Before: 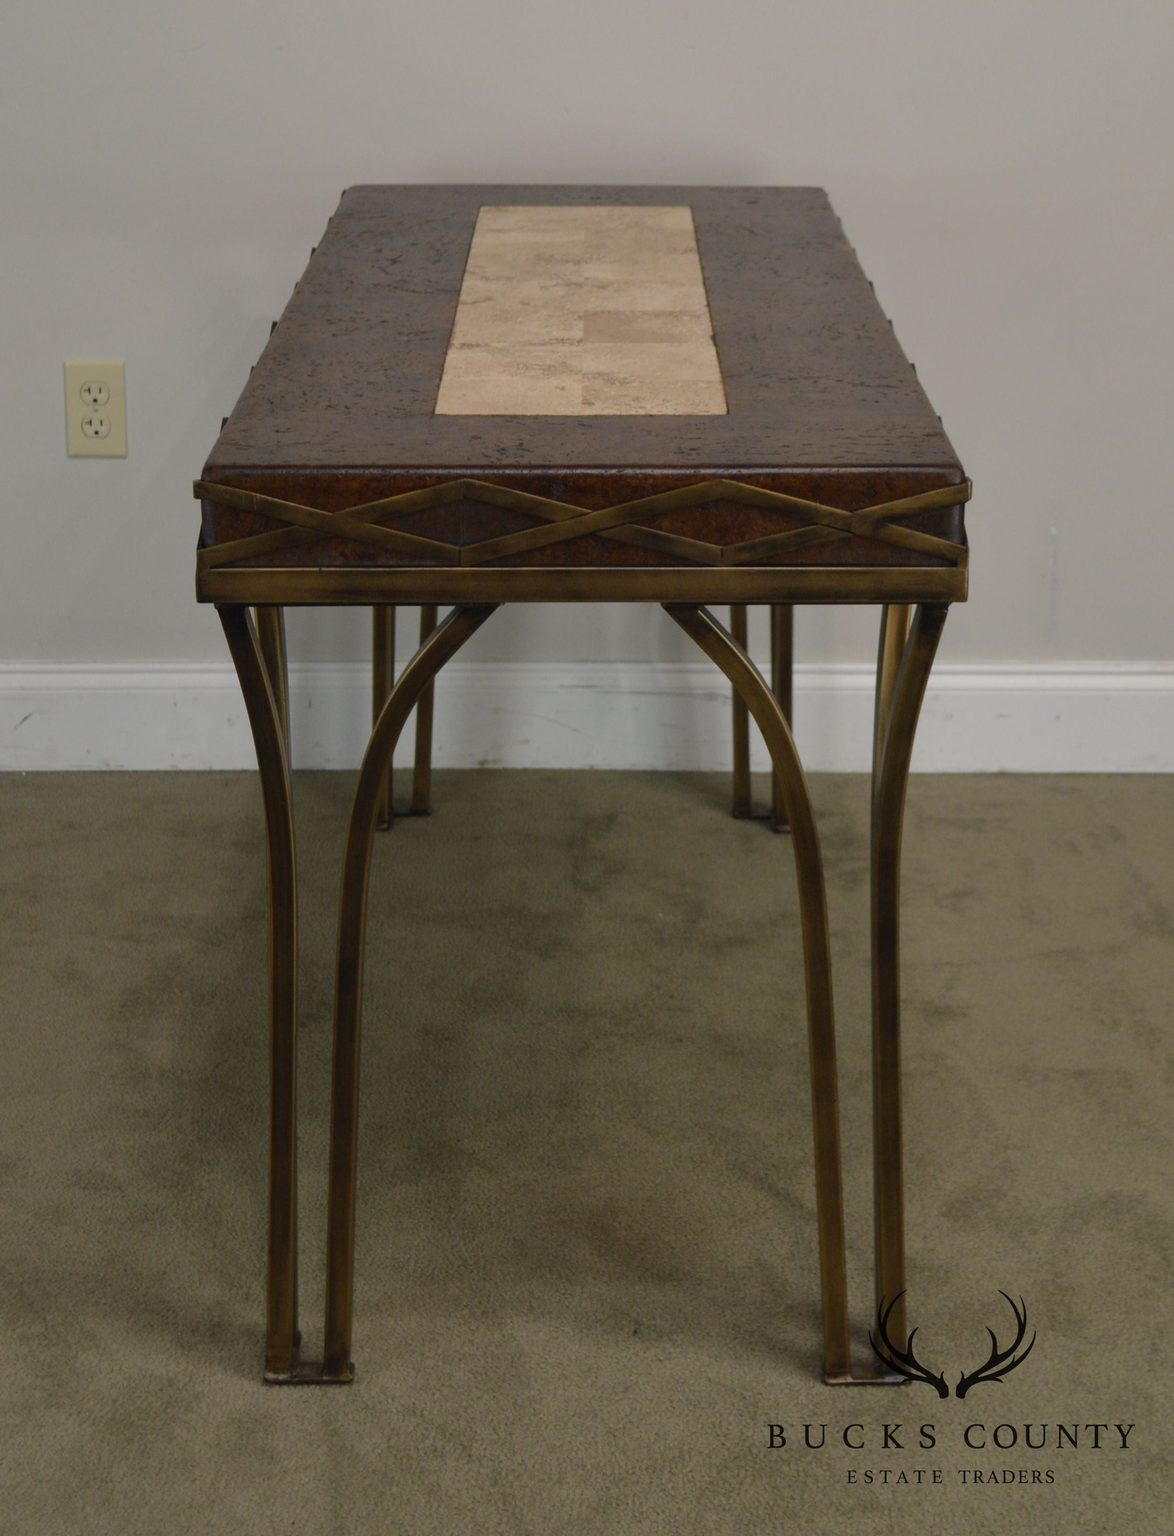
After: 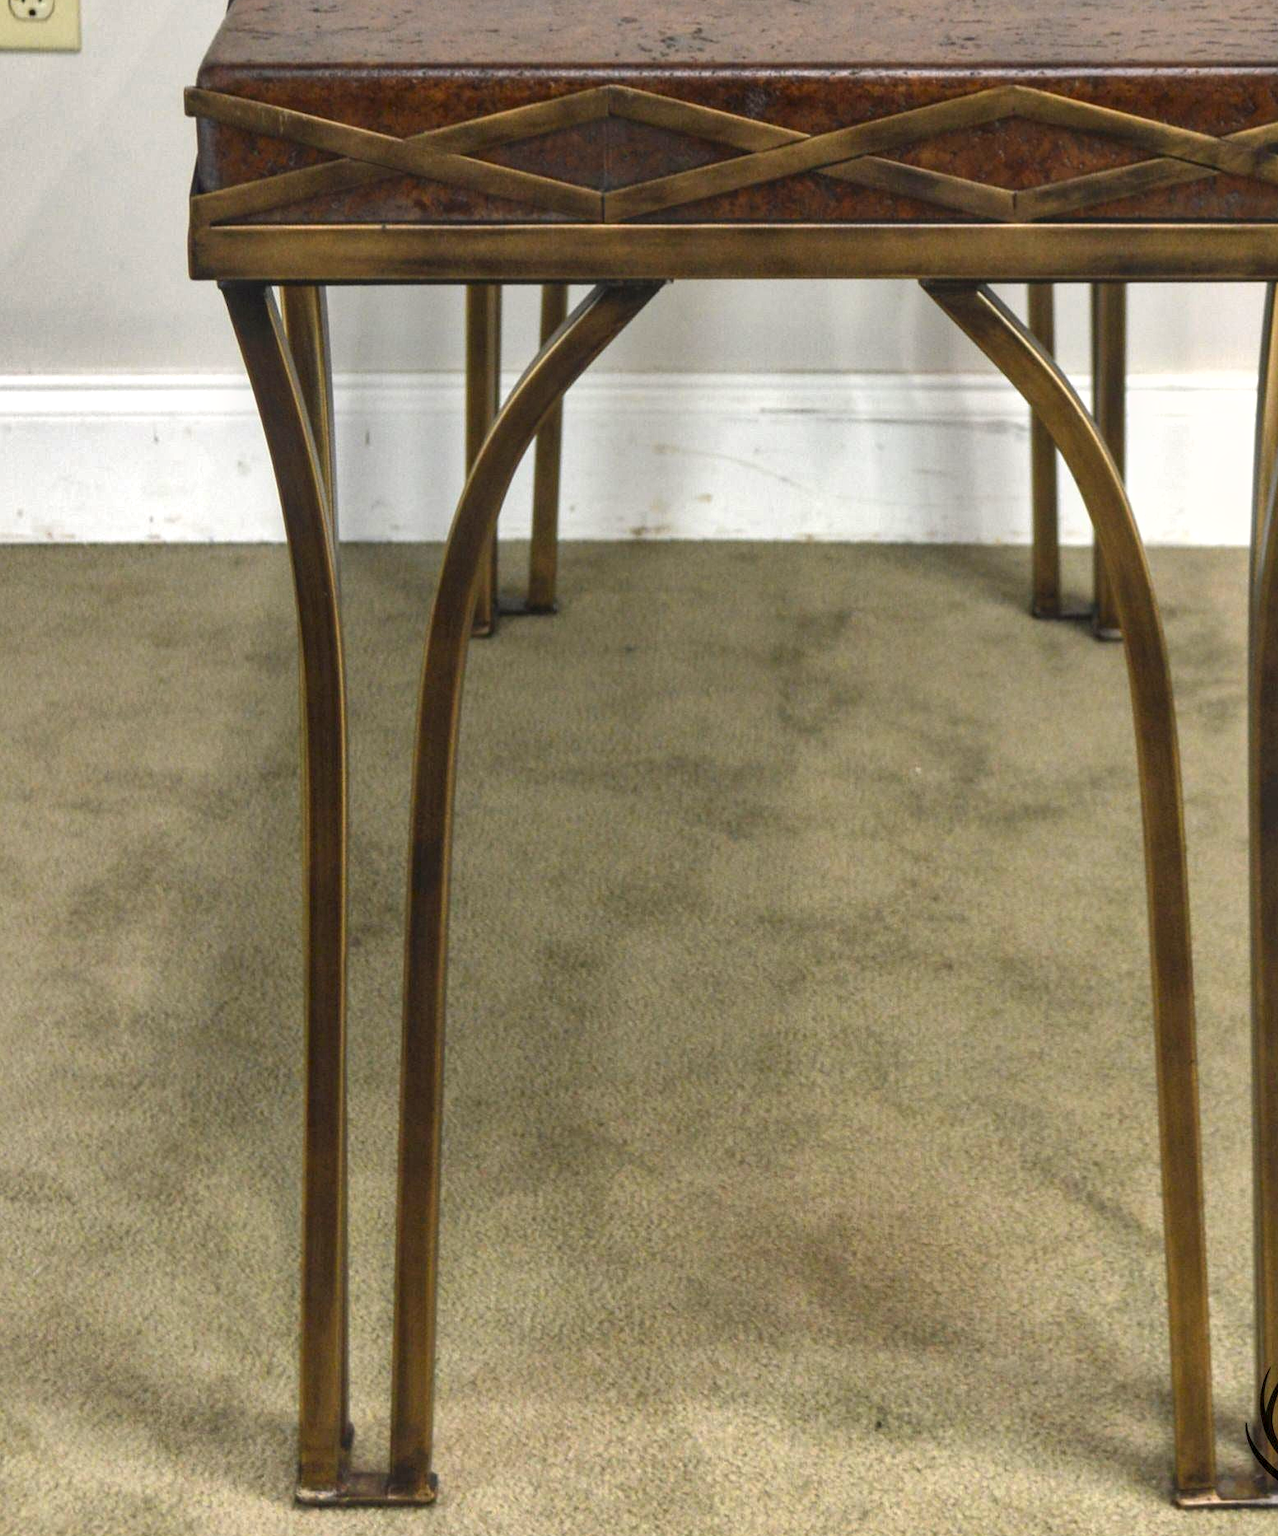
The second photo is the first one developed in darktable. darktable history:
graduated density: rotation -0.352°, offset 57.64
crop: left 6.488%, top 27.668%, right 24.183%, bottom 8.656%
shadows and highlights: low approximation 0.01, soften with gaussian
exposure: exposure 2.003 EV, compensate highlight preservation false
local contrast: on, module defaults
